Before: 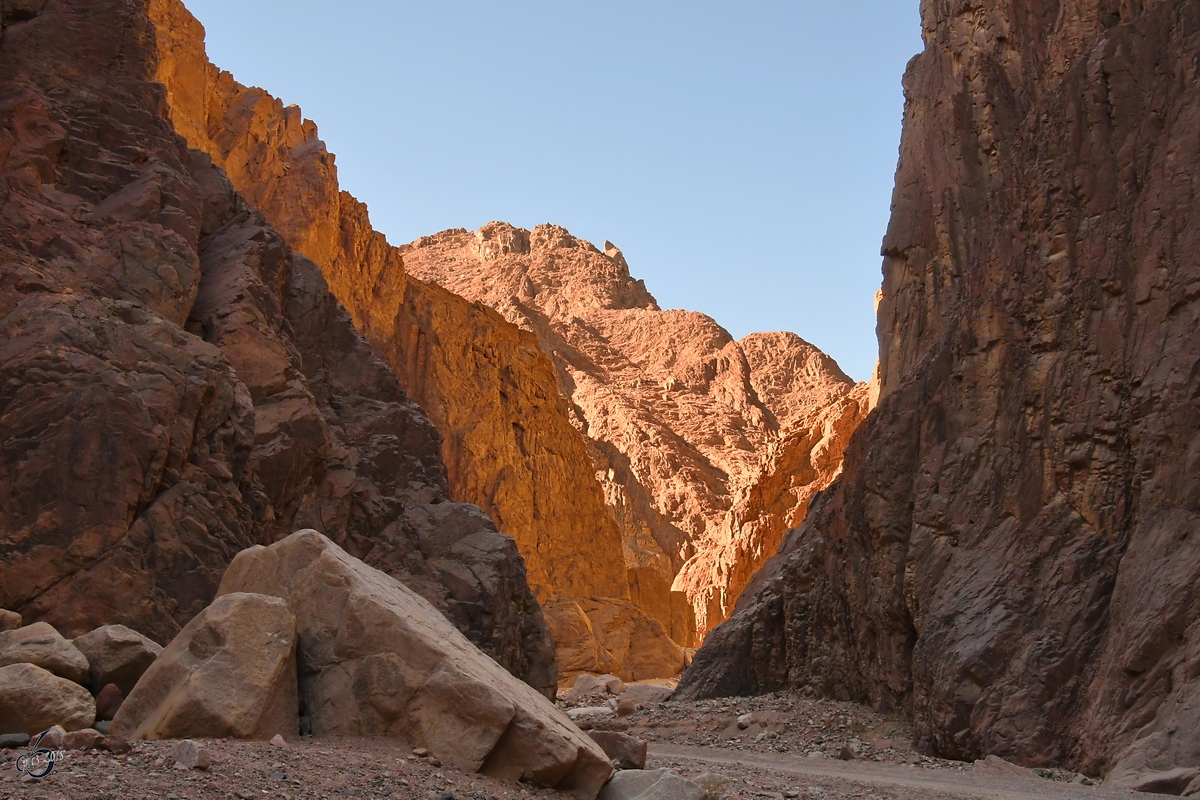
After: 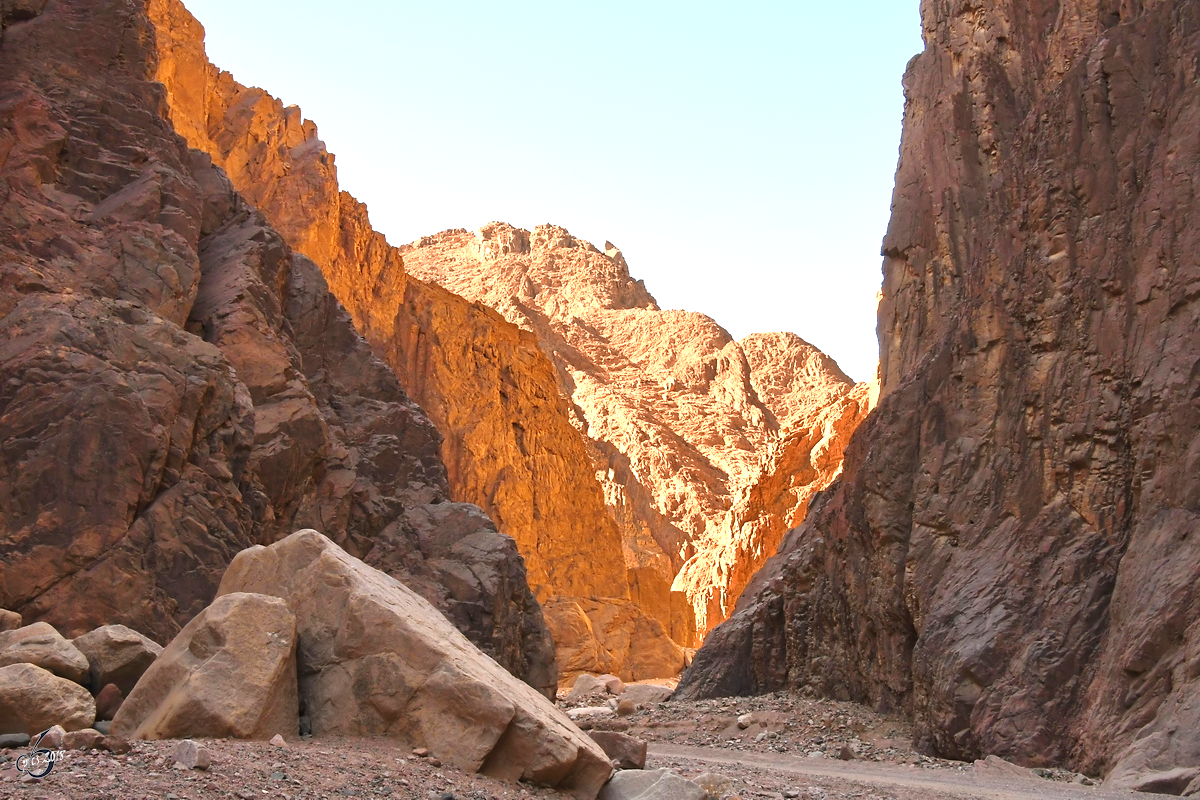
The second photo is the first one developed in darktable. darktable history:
exposure: black level correction 0, exposure 0.393 EV, compensate exposure bias true, compensate highlight preservation false
